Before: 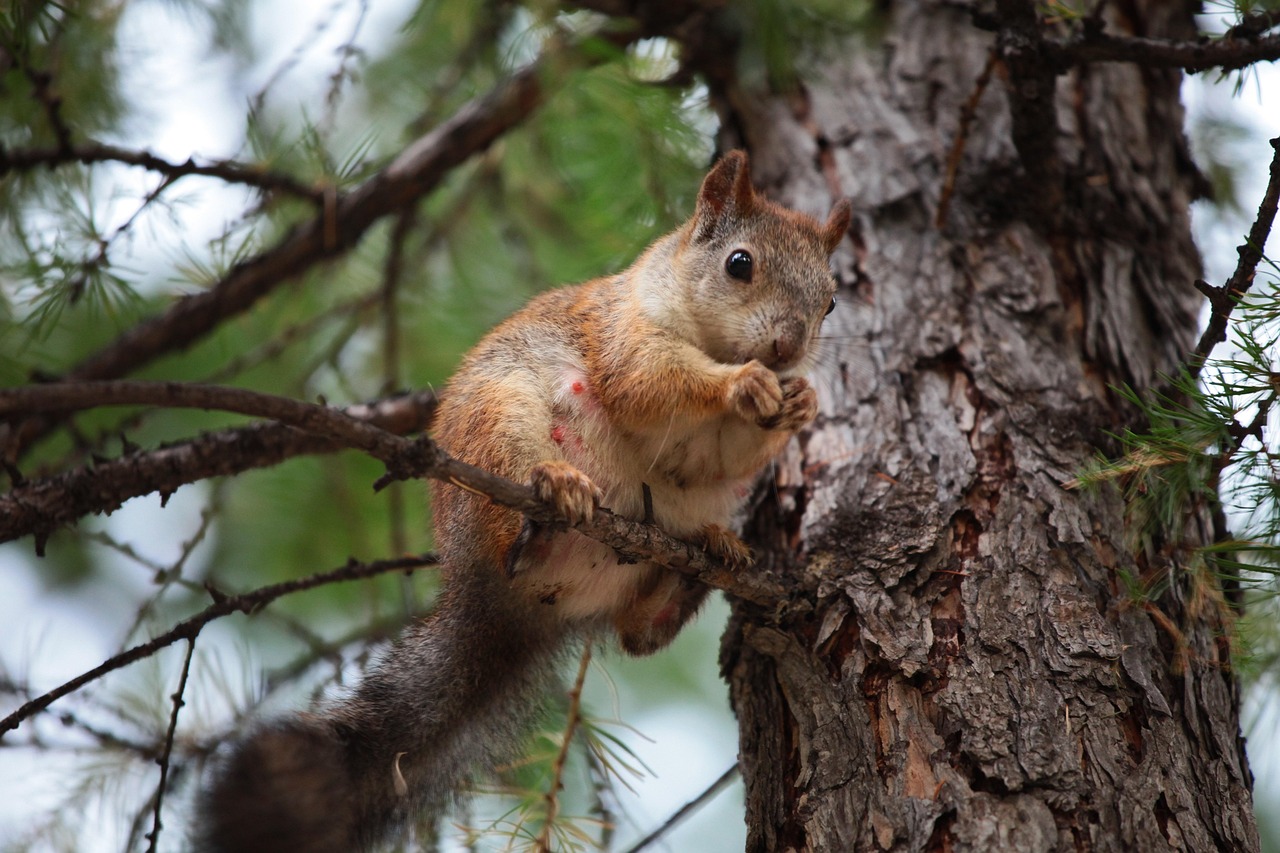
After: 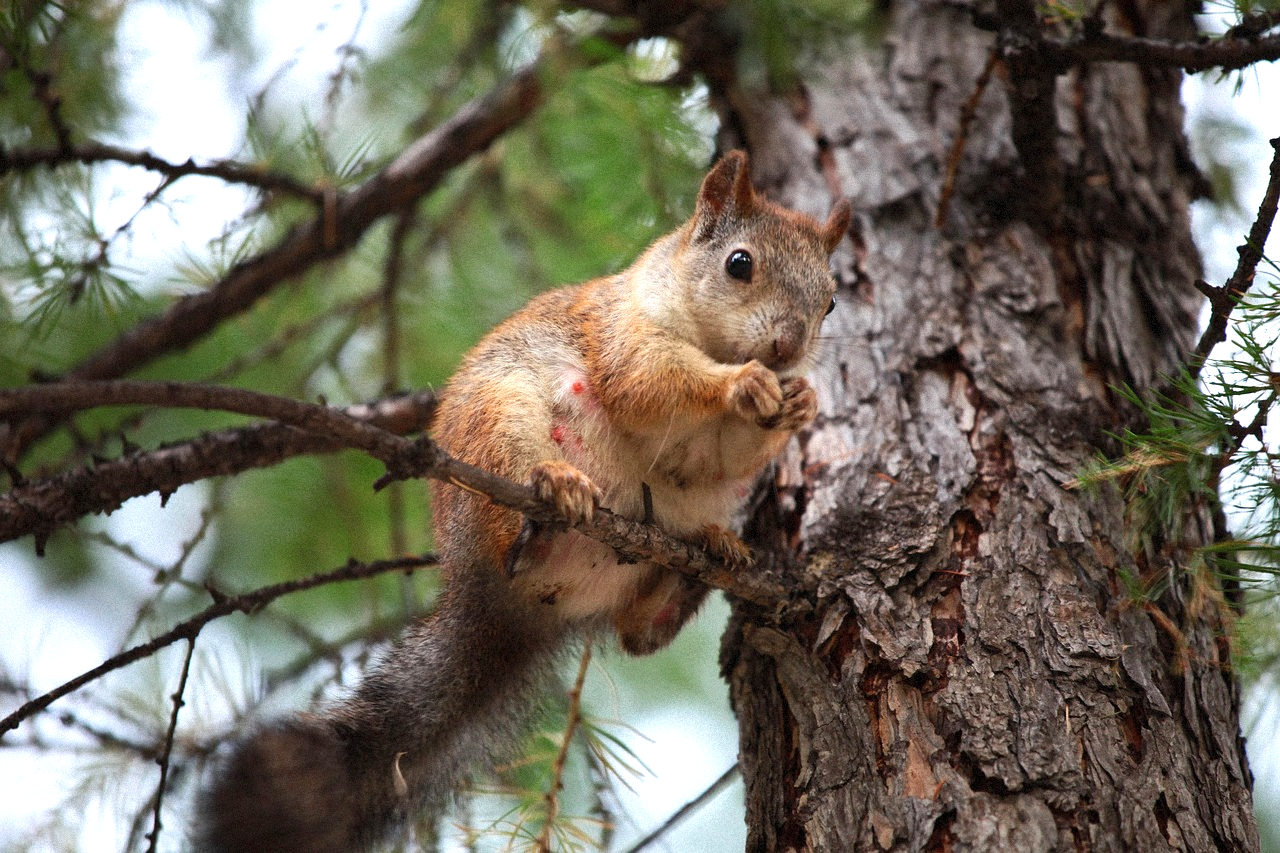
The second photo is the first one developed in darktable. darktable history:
grain: mid-tones bias 0%
exposure: black level correction 0.001, exposure 0.5 EV, compensate exposure bias true, compensate highlight preservation false
